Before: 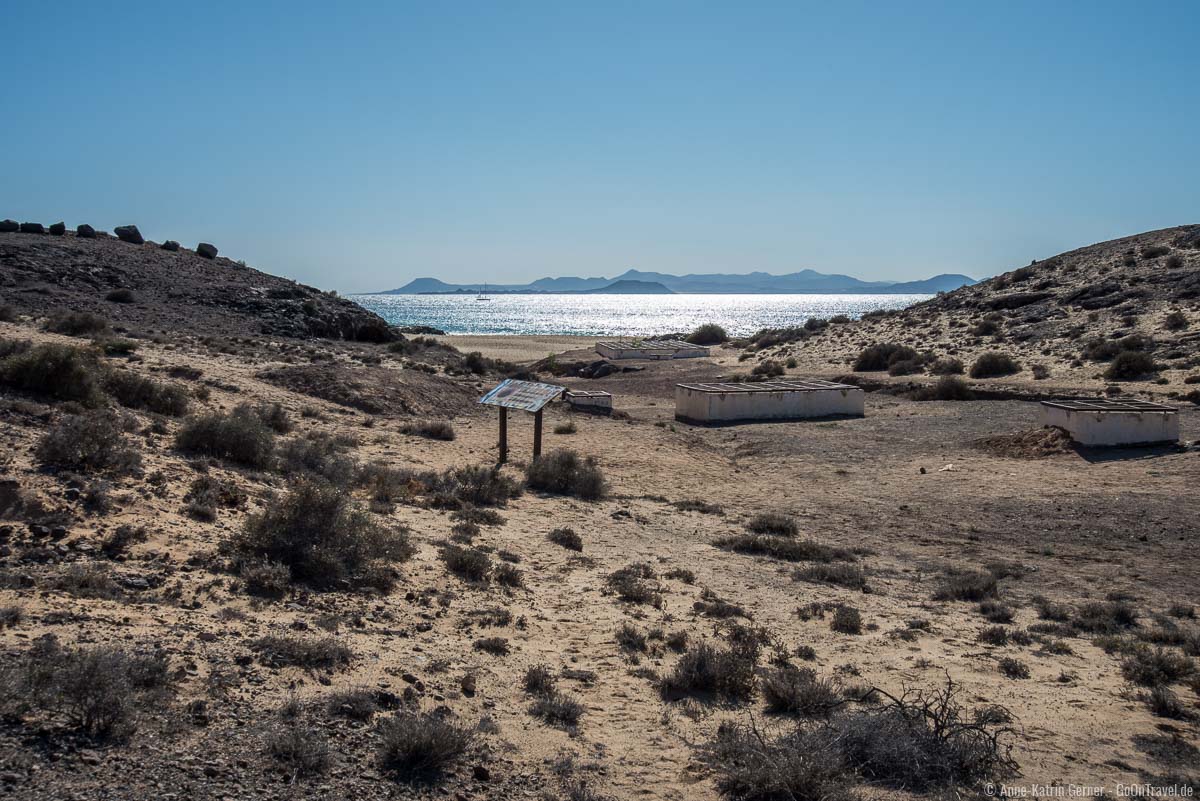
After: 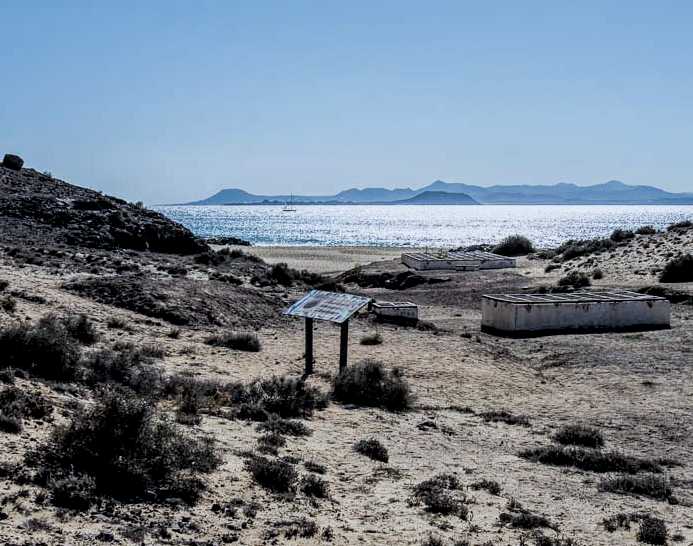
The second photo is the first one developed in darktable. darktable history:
filmic rgb: black relative exposure -5 EV, hardness 2.88, contrast 1.2, highlights saturation mix -30%
local contrast: highlights 99%, shadows 86%, detail 160%, midtone range 0.2
exposure: exposure 0.217 EV, compensate highlight preservation false
crop: left 16.202%, top 11.208%, right 26.045%, bottom 20.557%
white balance: red 0.924, blue 1.095
